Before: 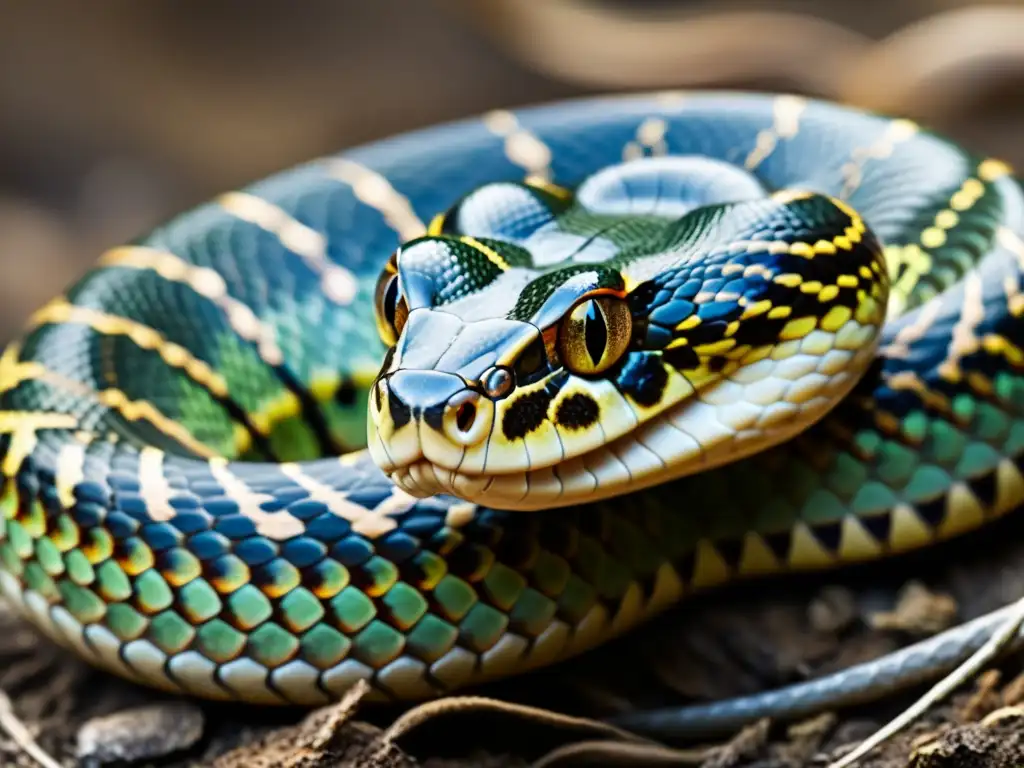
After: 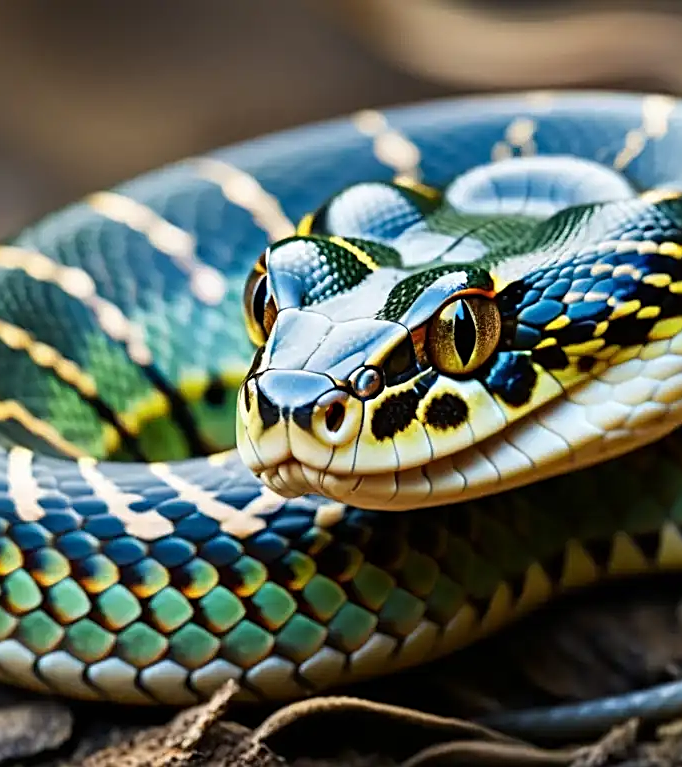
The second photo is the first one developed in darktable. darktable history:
sharpen: on, module defaults
crop and rotate: left 12.829%, right 20.554%
